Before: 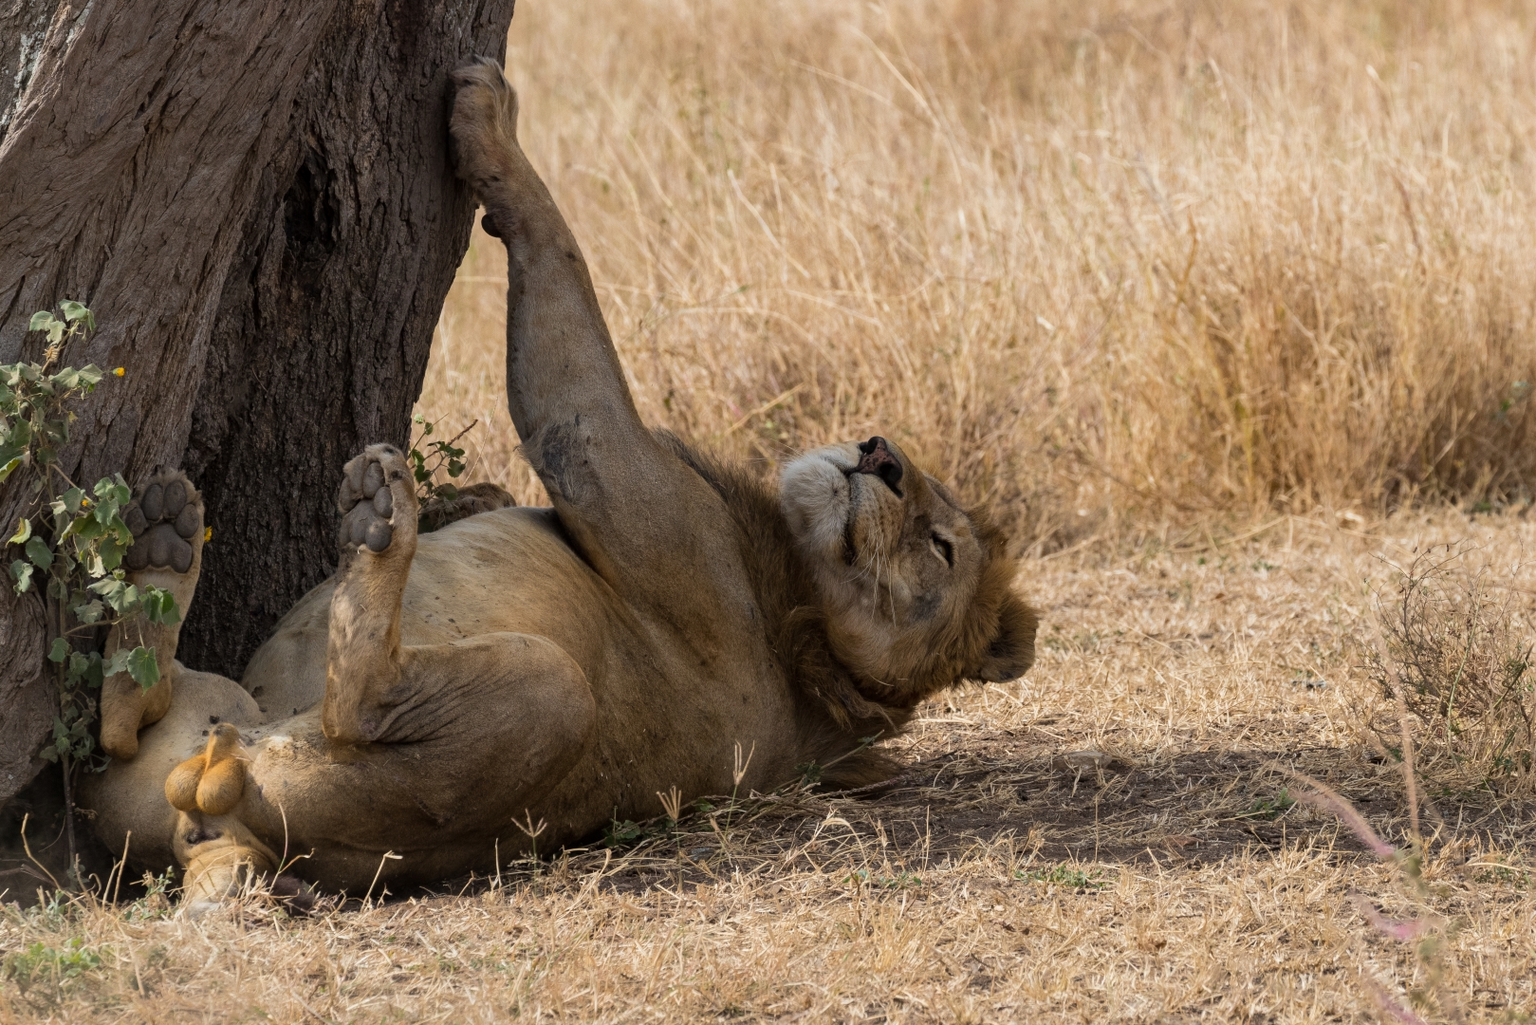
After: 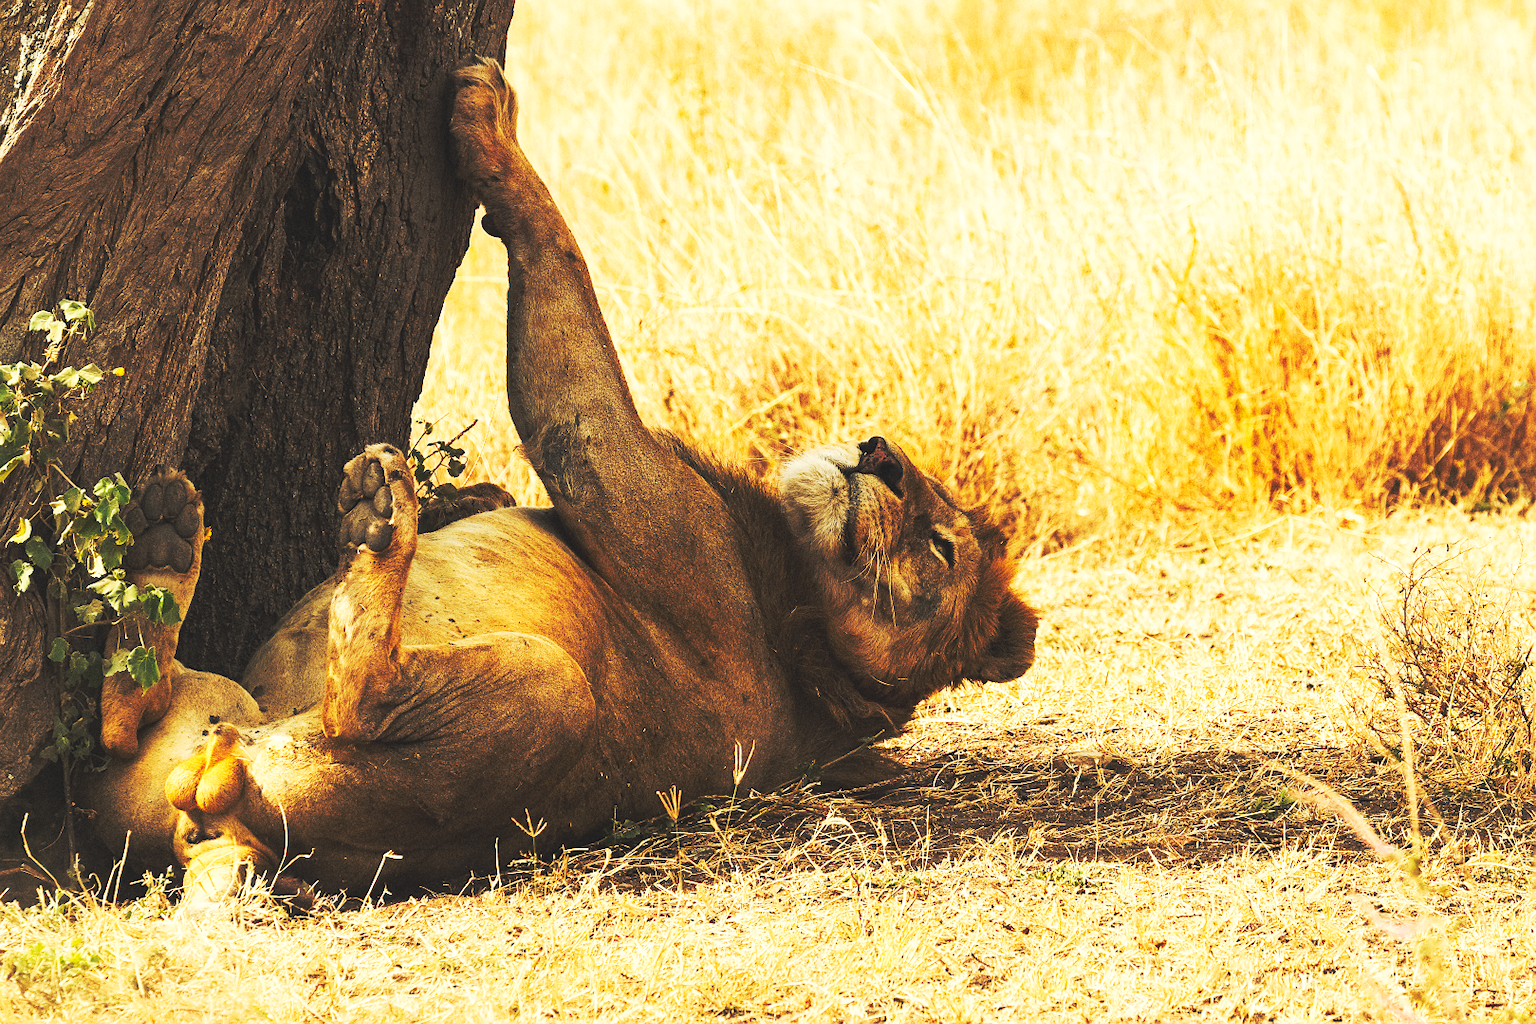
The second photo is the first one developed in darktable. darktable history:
base curve: curves: ch0 [(0, 0.015) (0.085, 0.116) (0.134, 0.298) (0.19, 0.545) (0.296, 0.764) (0.599, 0.982) (1, 1)], preserve colors none
grain: on, module defaults
sharpen: radius 0.969, amount 0.604
white balance: red 1.08, blue 0.791
